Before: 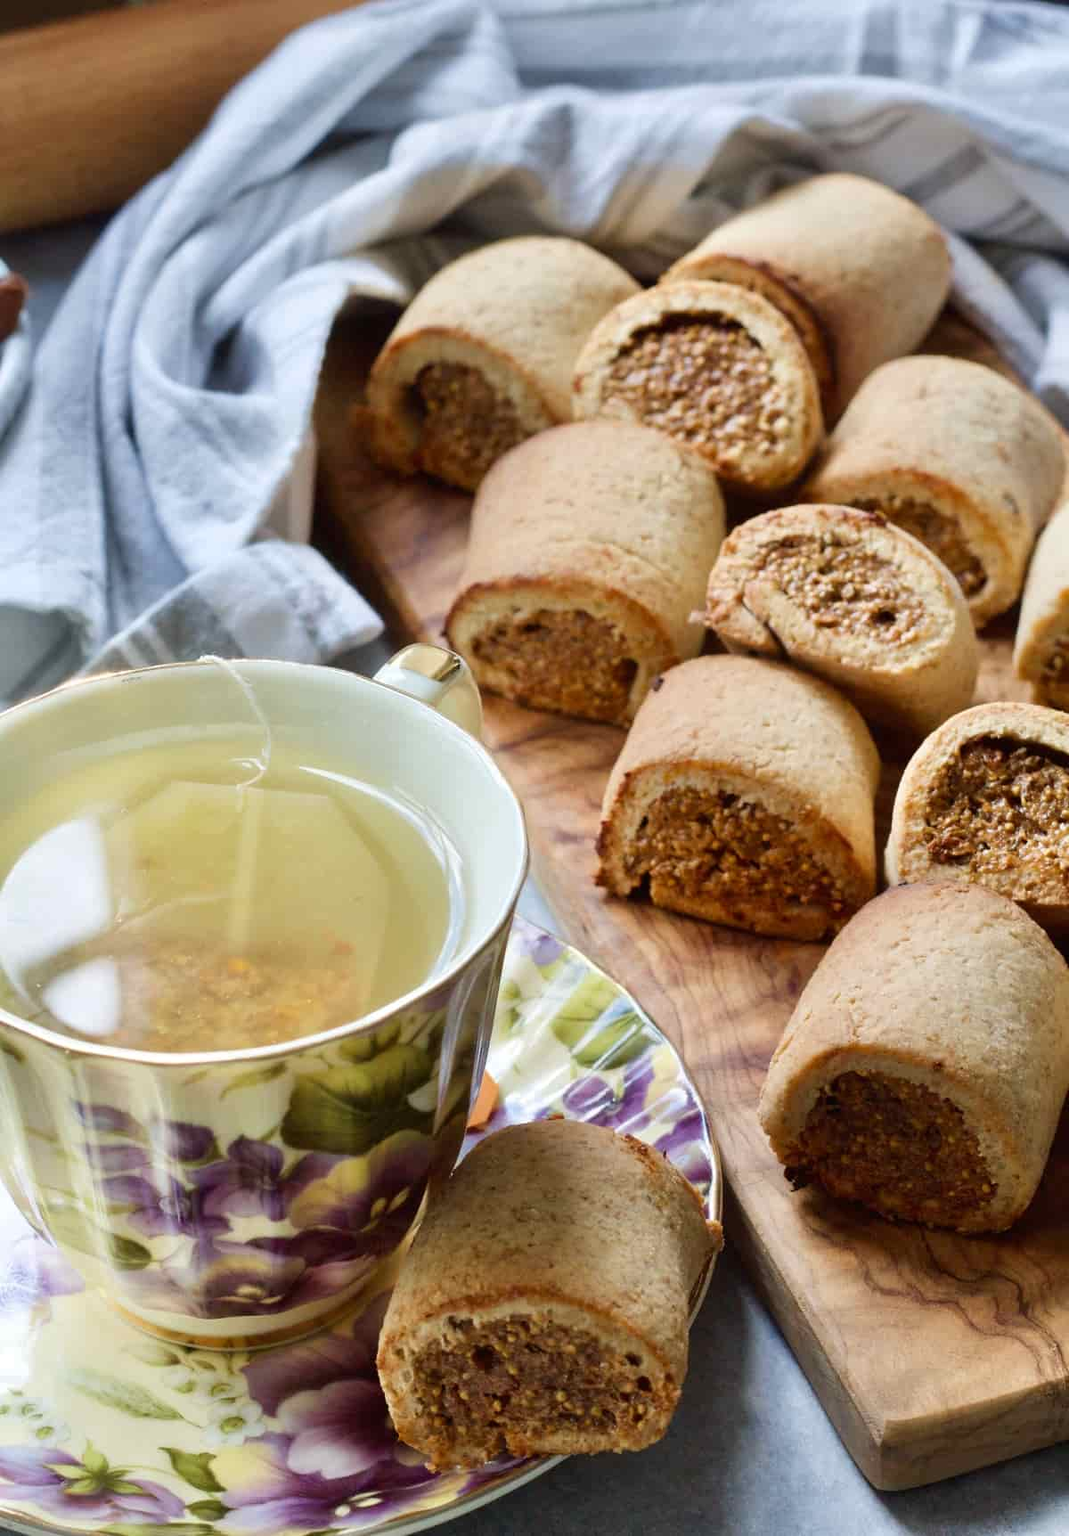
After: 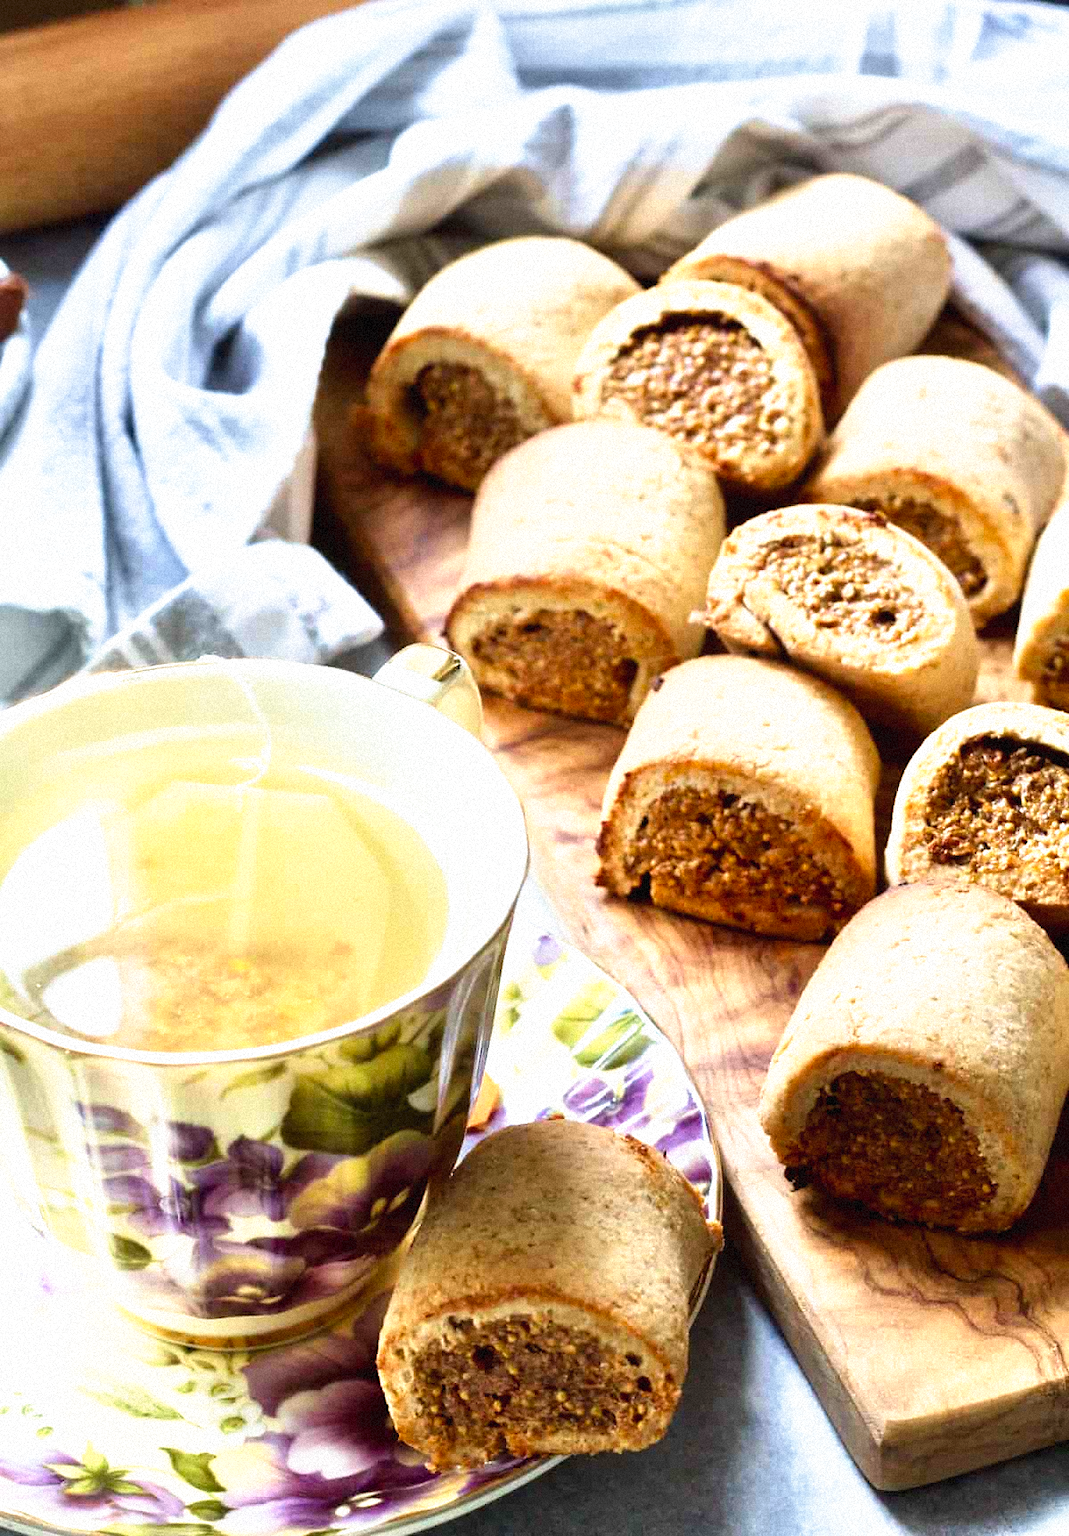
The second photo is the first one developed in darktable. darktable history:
tone equalizer: -8 EV 0.06 EV, smoothing diameter 25%, edges refinement/feathering 10, preserve details guided filter
grain: mid-tones bias 0%
tone curve: curves: ch0 [(0, 0) (0.003, 0.028) (0.011, 0.028) (0.025, 0.026) (0.044, 0.036) (0.069, 0.06) (0.1, 0.101) (0.136, 0.15) (0.177, 0.203) (0.224, 0.271) (0.277, 0.345) (0.335, 0.422) (0.399, 0.515) (0.468, 0.611) (0.543, 0.716) (0.623, 0.826) (0.709, 0.942) (0.801, 0.992) (0.898, 1) (1, 1)], preserve colors none
